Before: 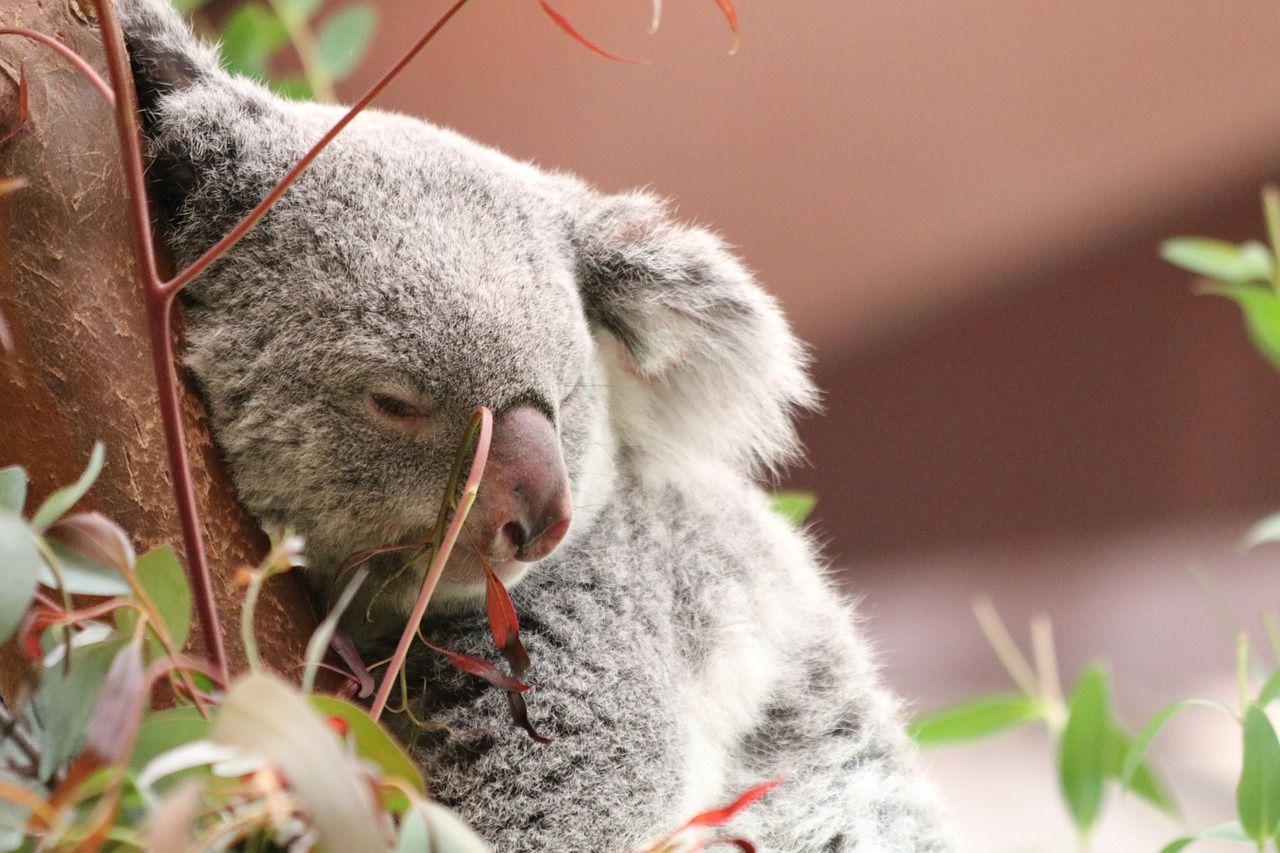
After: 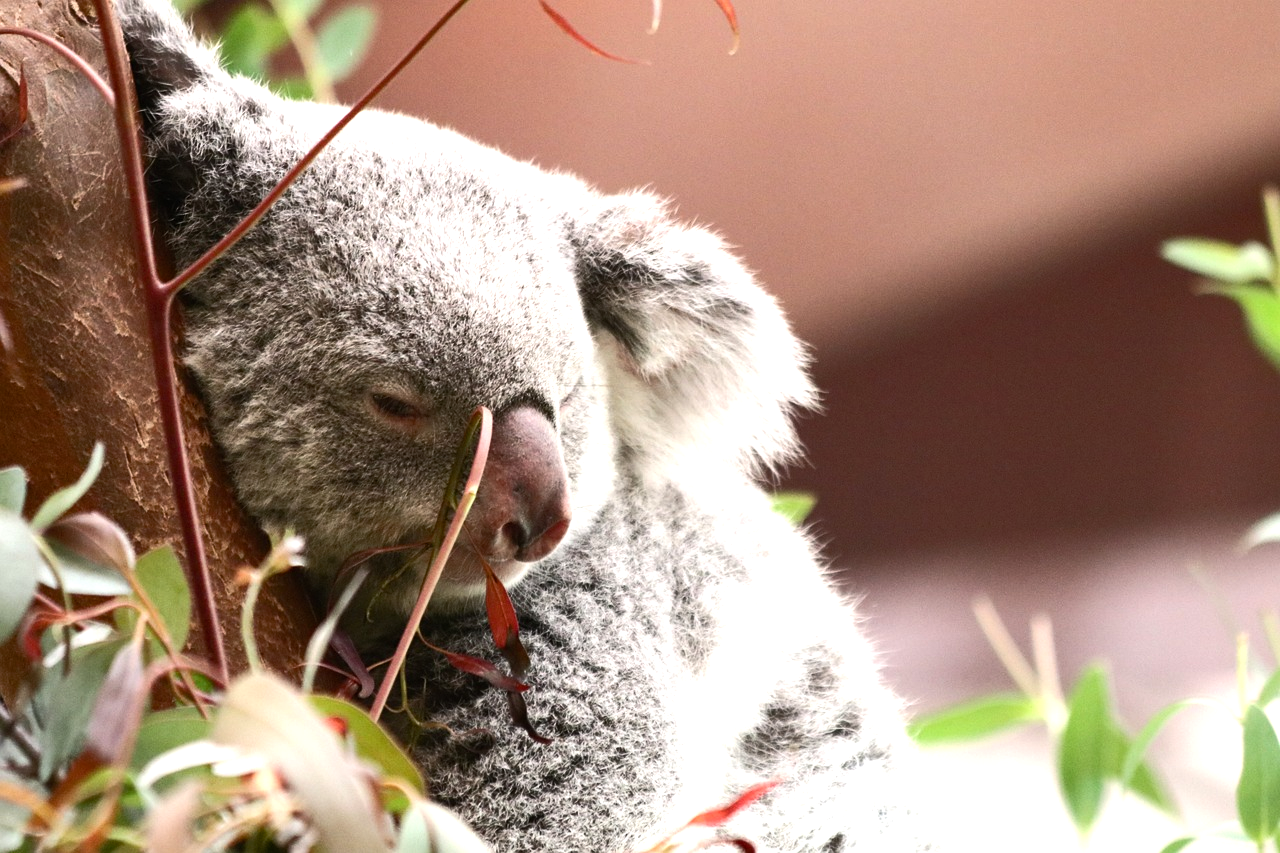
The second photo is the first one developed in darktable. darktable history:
color balance rgb: highlights gain › chroma 0.176%, highlights gain › hue 331.74°, perceptual saturation grading › global saturation 20%, perceptual saturation grading › highlights -24.881%, perceptual saturation grading › shadows 24.692%, perceptual brilliance grading › highlights 3.465%, perceptual brilliance grading › mid-tones -18.33%, perceptual brilliance grading › shadows -42.003%
exposure: black level correction 0, exposure 0.498 EV, compensate highlight preservation false
